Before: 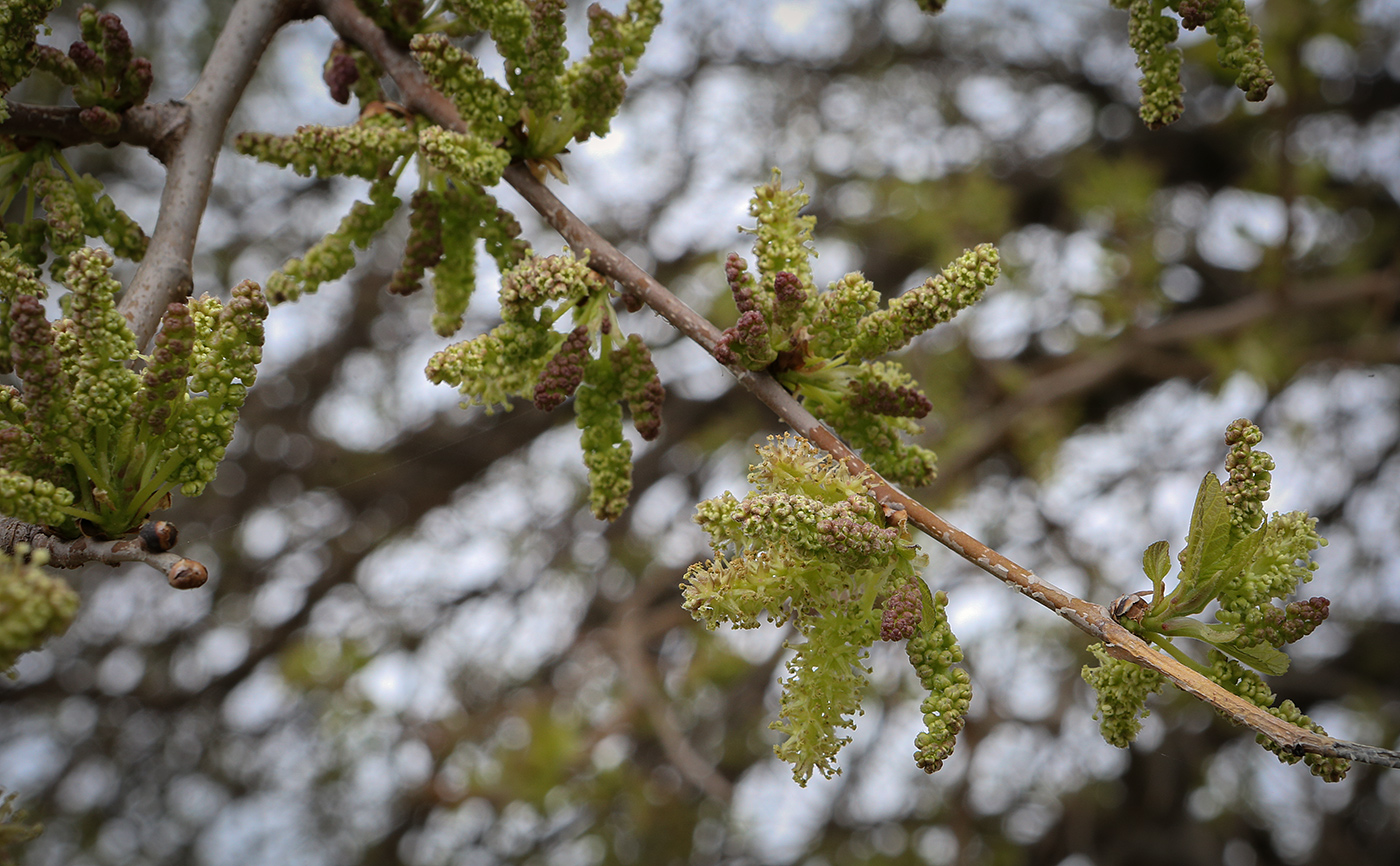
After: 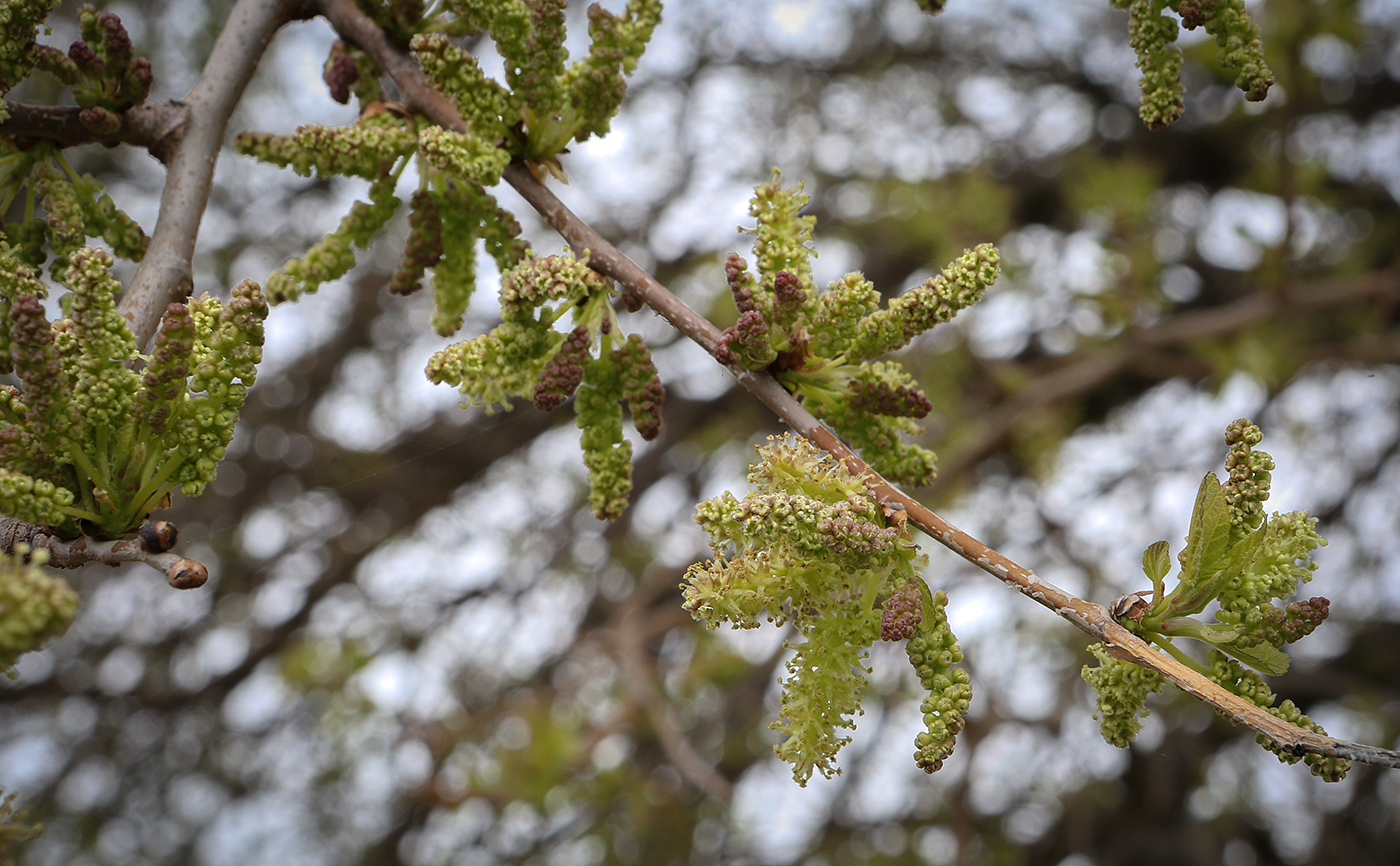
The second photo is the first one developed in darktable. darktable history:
exposure: black level correction 0, exposure 0.198 EV, compensate highlight preservation false
